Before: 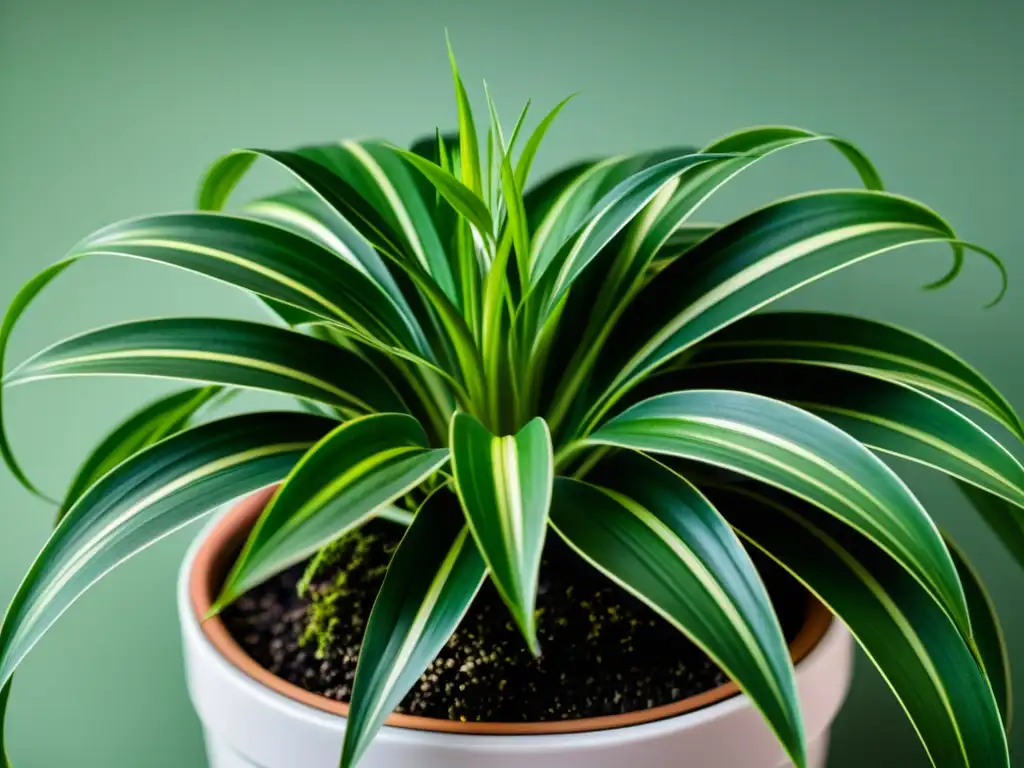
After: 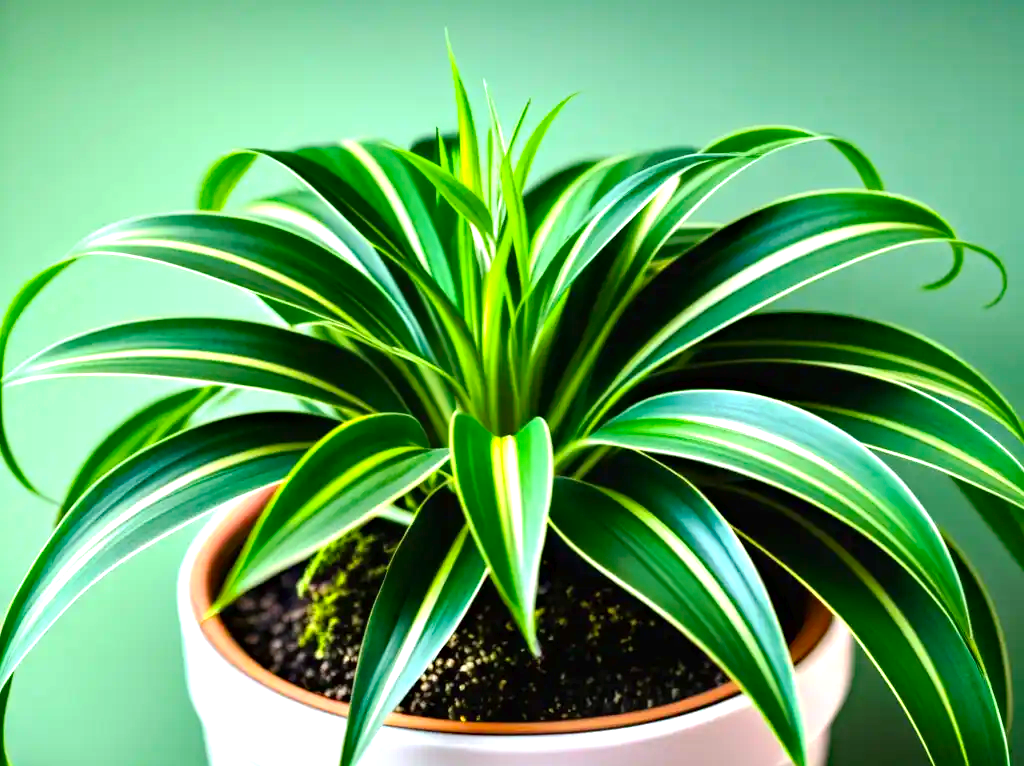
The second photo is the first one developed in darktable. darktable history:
haze removal: compatibility mode true, adaptive false
crop: top 0.065%, bottom 0.166%
tone curve: curves: ch0 [(0, 0) (0.003, 0.012) (0.011, 0.015) (0.025, 0.027) (0.044, 0.045) (0.069, 0.064) (0.1, 0.093) (0.136, 0.133) (0.177, 0.177) (0.224, 0.221) (0.277, 0.272) (0.335, 0.342) (0.399, 0.398) (0.468, 0.462) (0.543, 0.547) (0.623, 0.624) (0.709, 0.711) (0.801, 0.792) (0.898, 0.889) (1, 1)], preserve colors none
contrast brightness saturation: contrast 0.044, saturation 0.158
exposure: exposure 1.093 EV, compensate highlight preservation false
